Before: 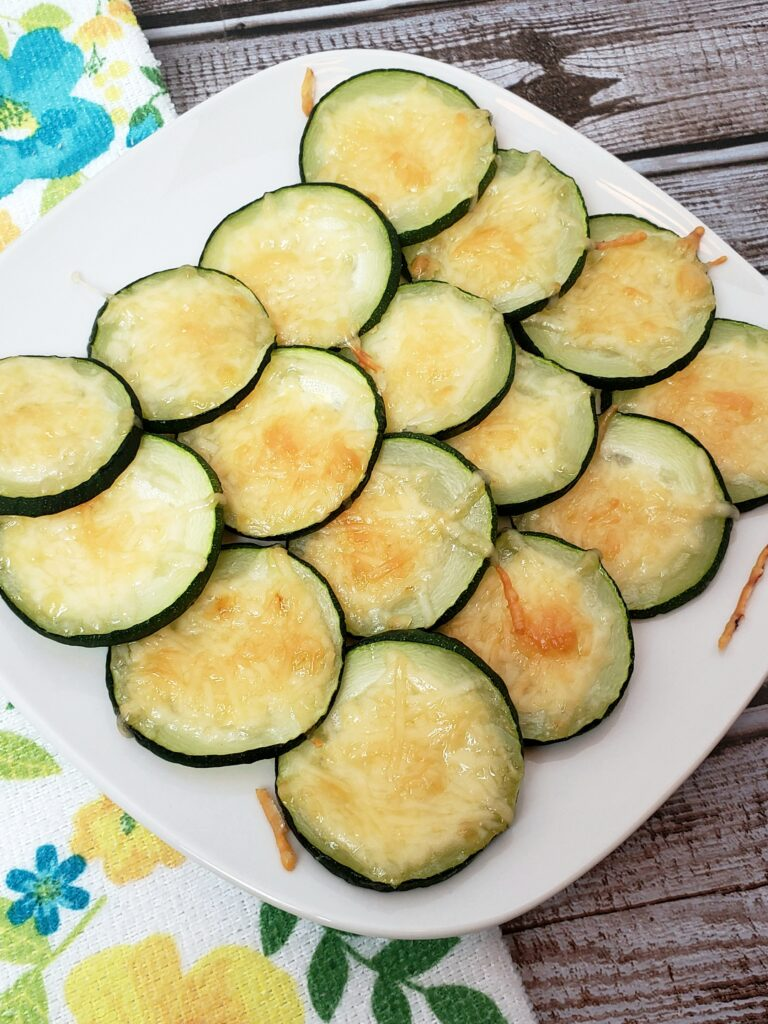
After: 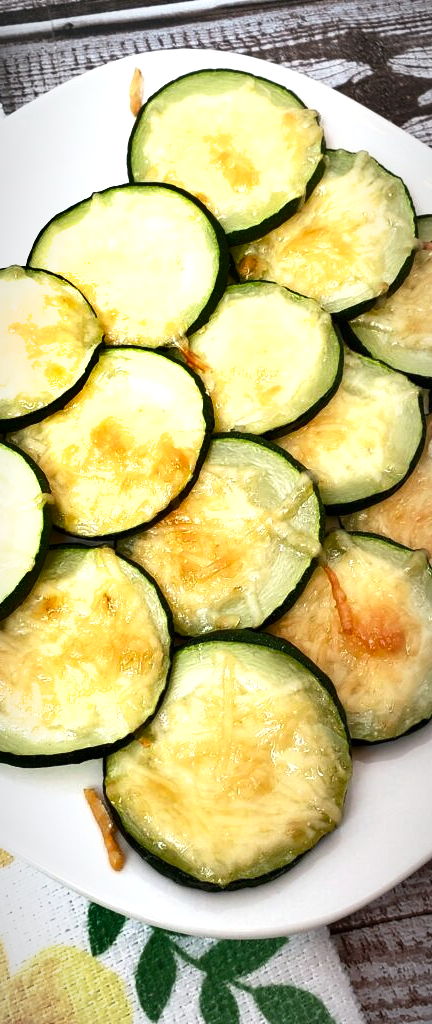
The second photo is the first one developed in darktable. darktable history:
shadows and highlights: soften with gaussian
exposure: exposure 0.6 EV, compensate highlight preservation false
vignetting: fall-off radius 70%, automatic ratio true
crop and rotate: left 22.516%, right 21.234%
